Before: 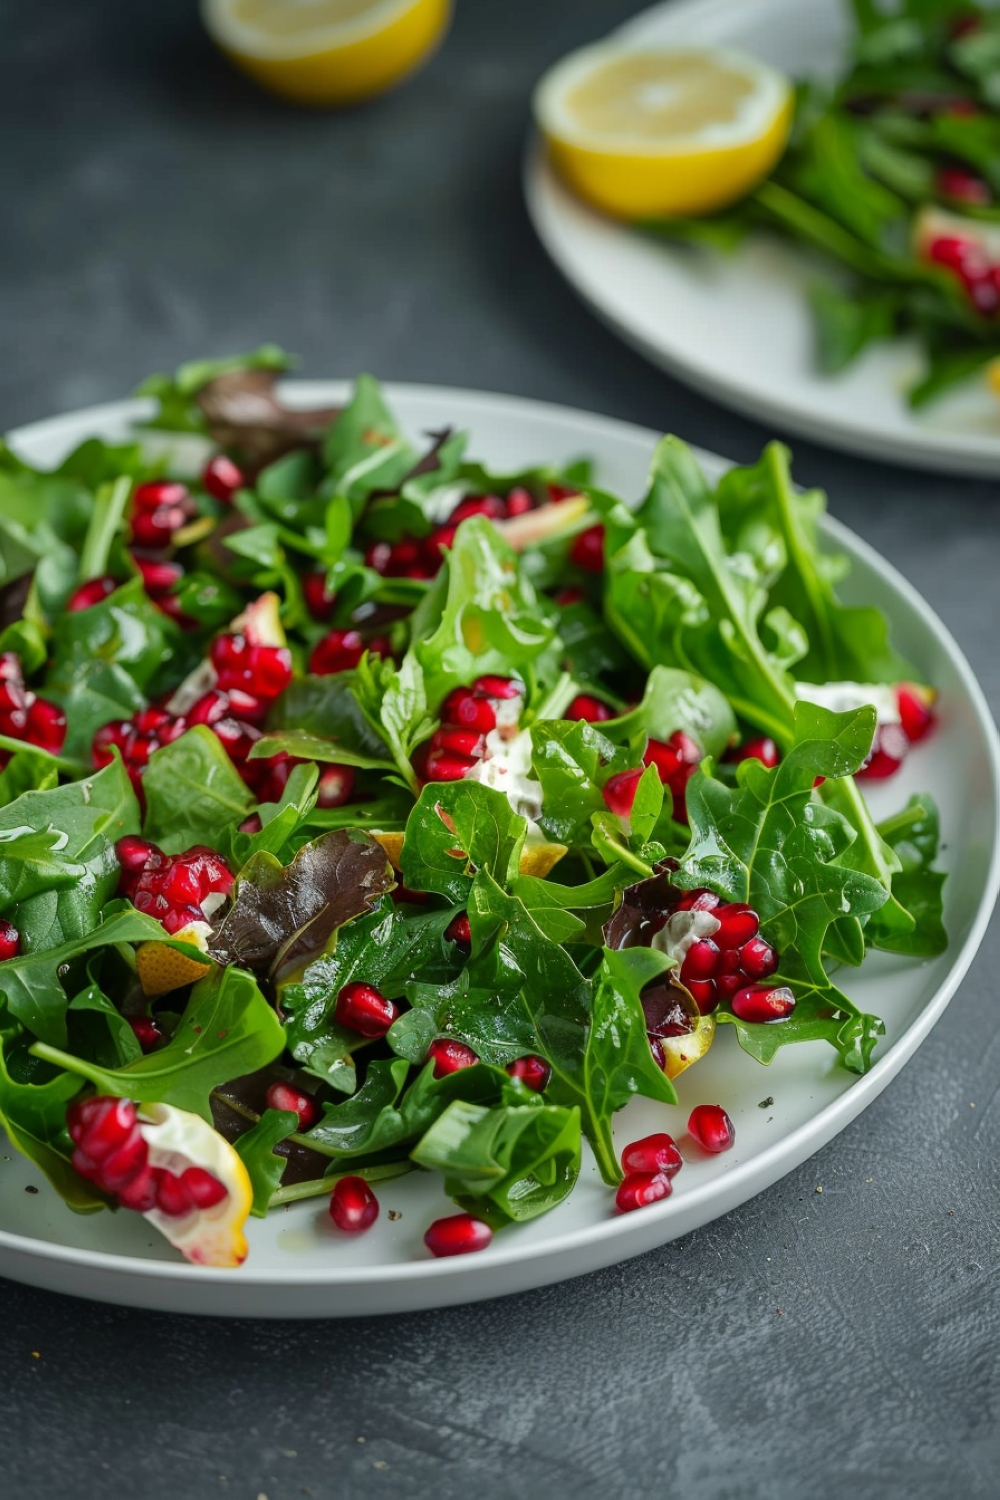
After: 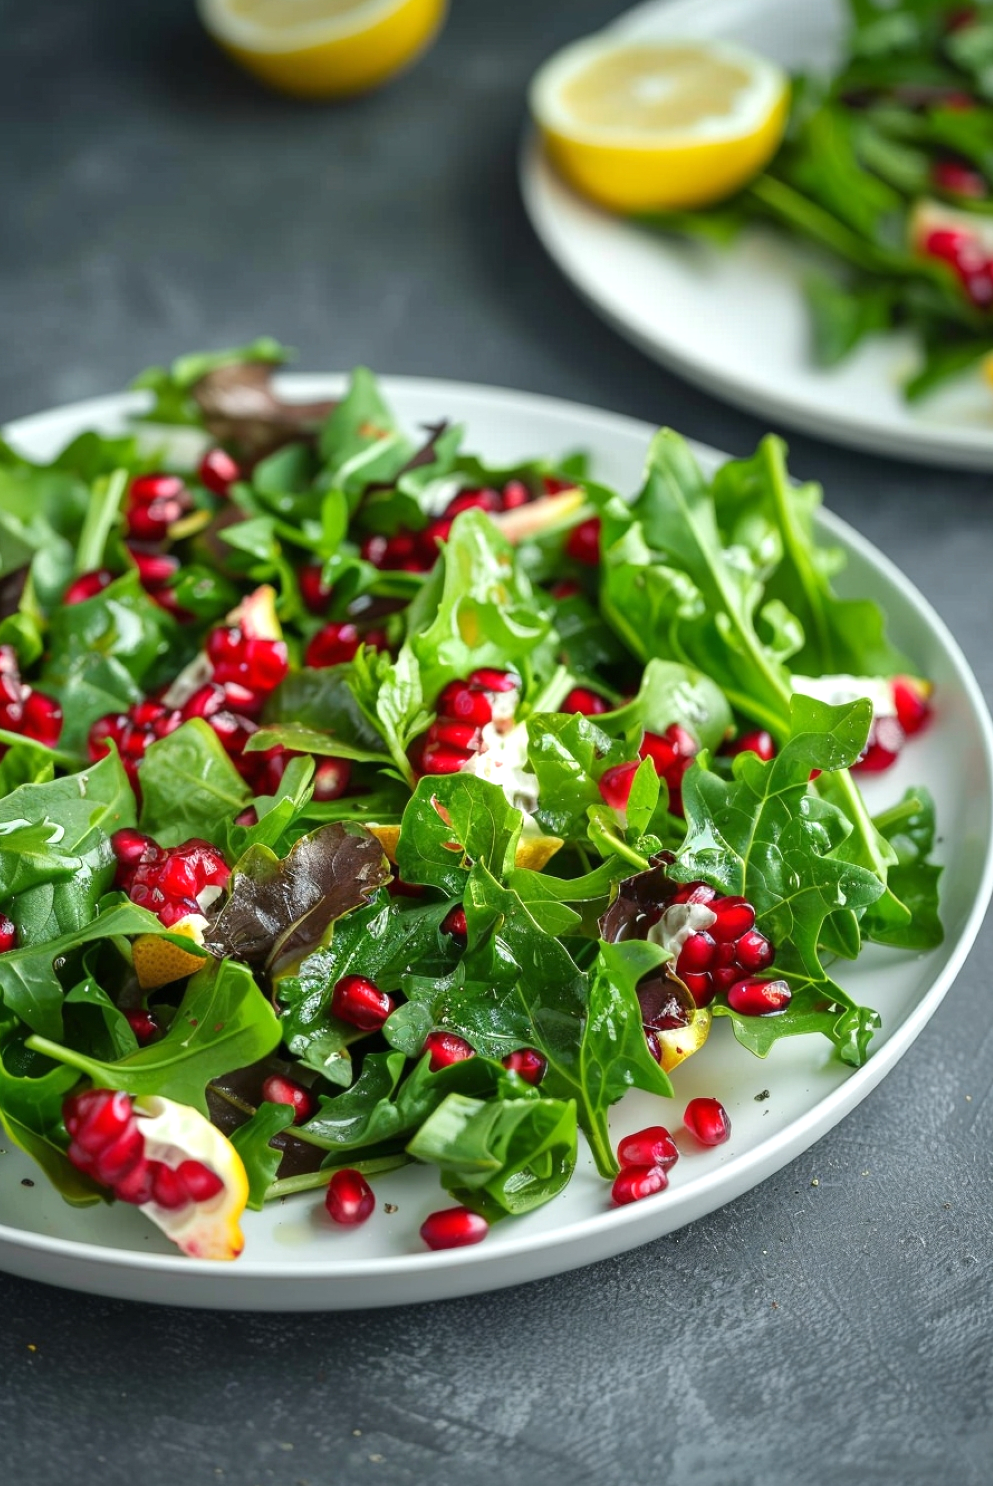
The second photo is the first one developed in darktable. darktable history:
crop: left 0.434%, top 0.485%, right 0.244%, bottom 0.386%
exposure: exposure 0.496 EV, compensate highlight preservation false
